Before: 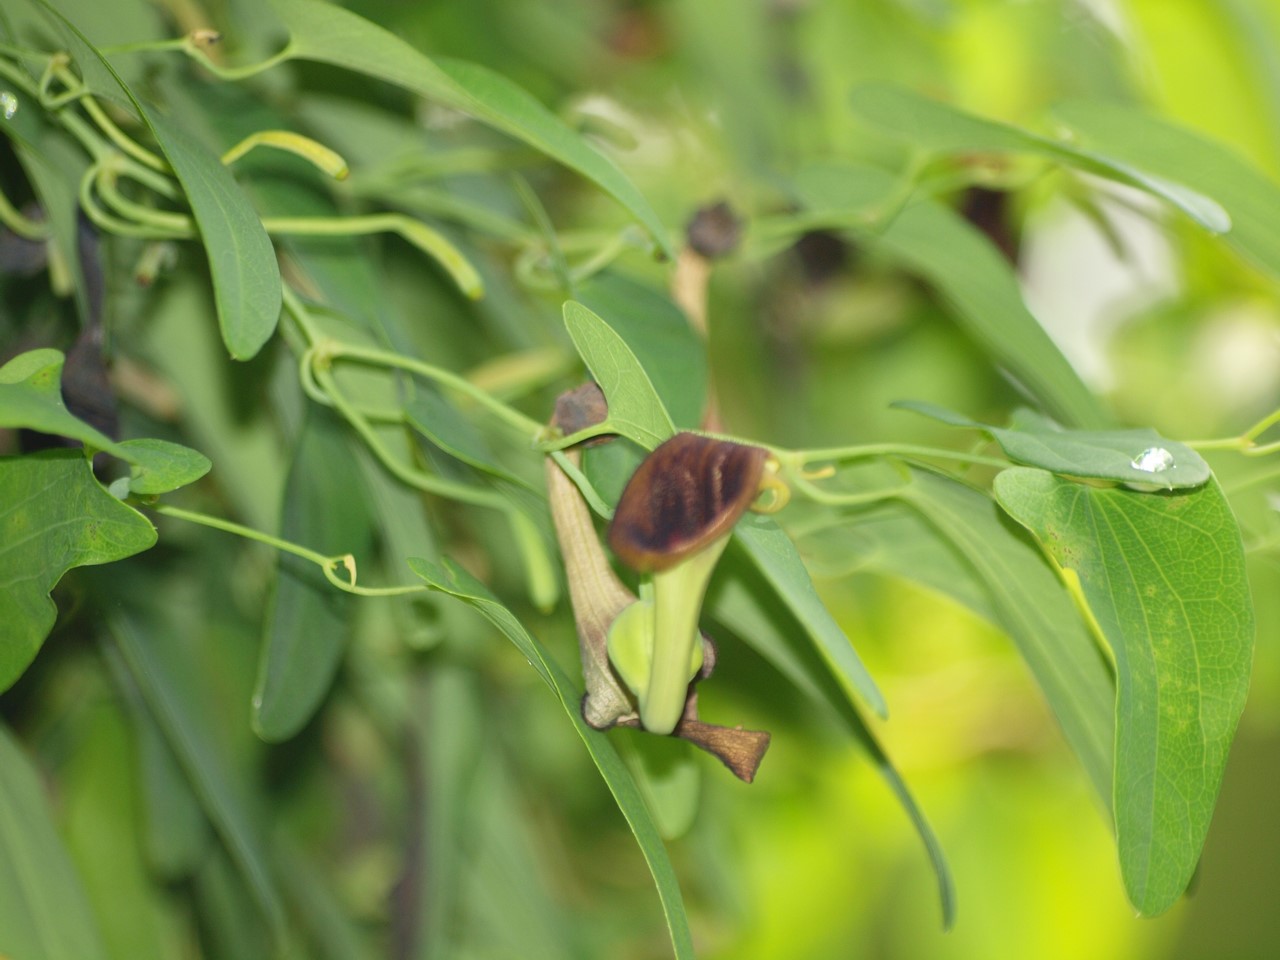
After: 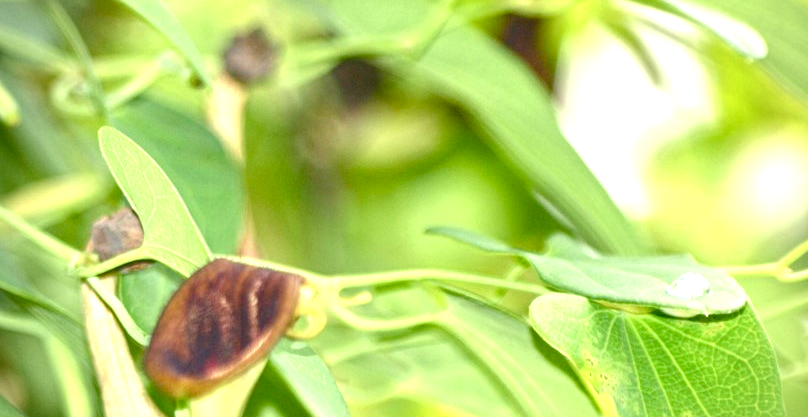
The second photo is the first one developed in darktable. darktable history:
crop: left 36.254%, top 18.209%, right 0.607%, bottom 38.295%
contrast equalizer: y [[0.5, 0.501, 0.525, 0.597, 0.58, 0.514], [0.5 ×6], [0.5 ×6], [0 ×6], [0 ×6]]
exposure: black level correction 0, exposure 1.001 EV, compensate exposure bias true, compensate highlight preservation false
haze removal: strength -0.098, compatibility mode true, adaptive false
color balance rgb: perceptual saturation grading › global saturation 20%, perceptual saturation grading › highlights -24.816%, perceptual saturation grading › shadows 49.29%, global vibrance 20%
local contrast: on, module defaults
vignetting: fall-off radius 64.22%, brightness -0.58, saturation -0.266
